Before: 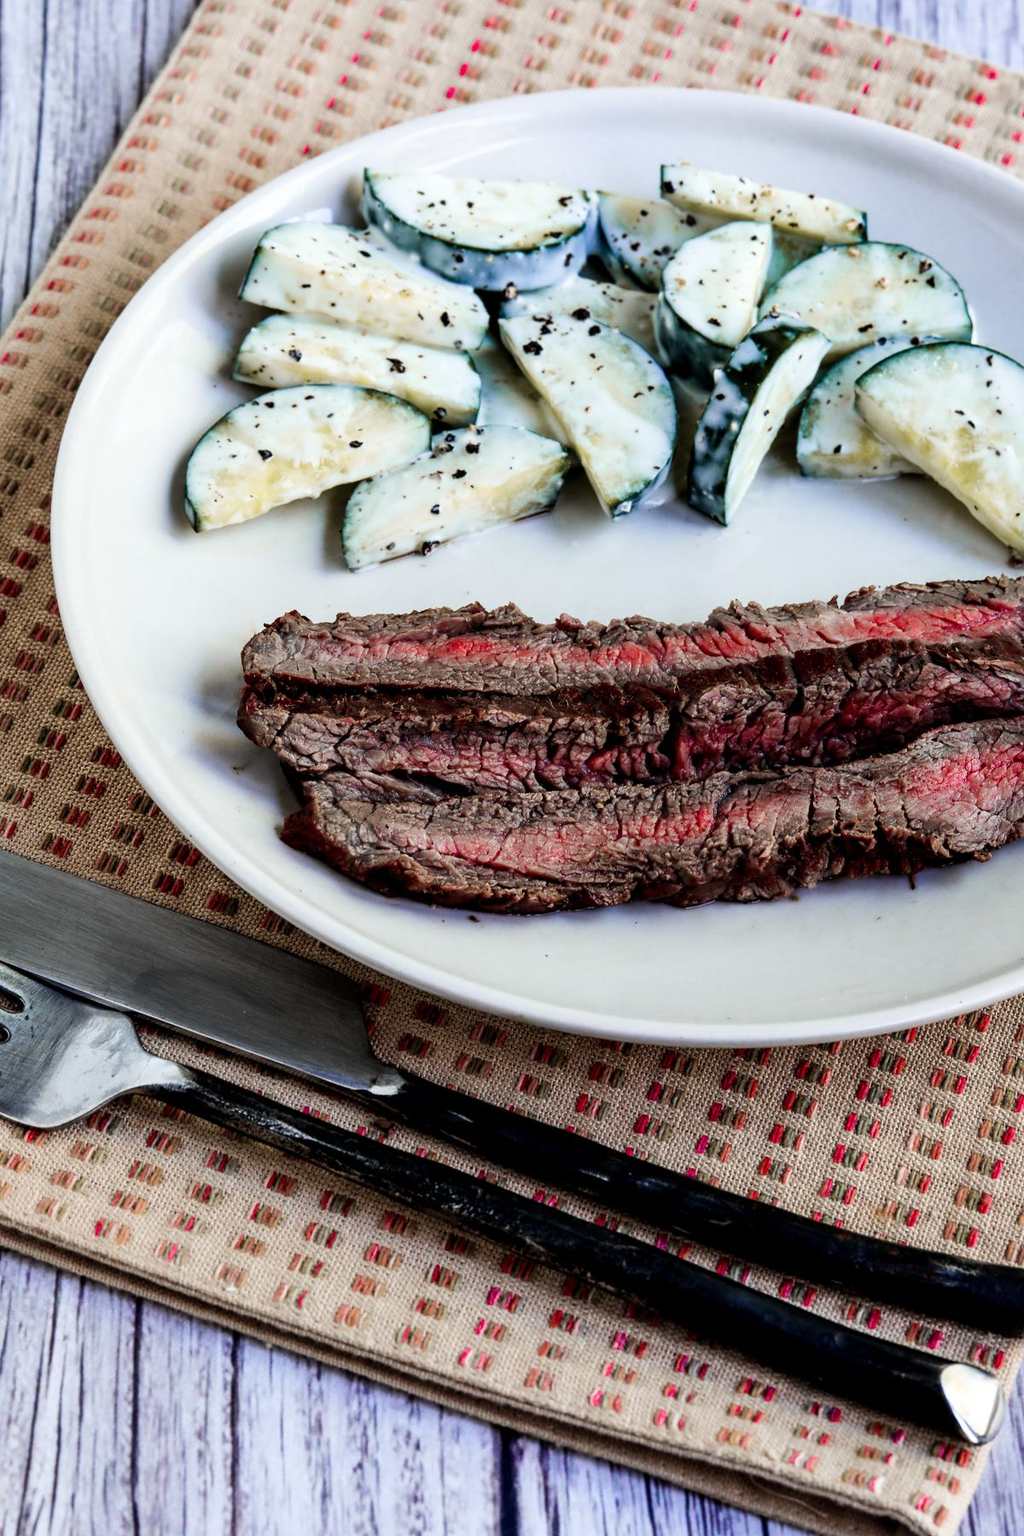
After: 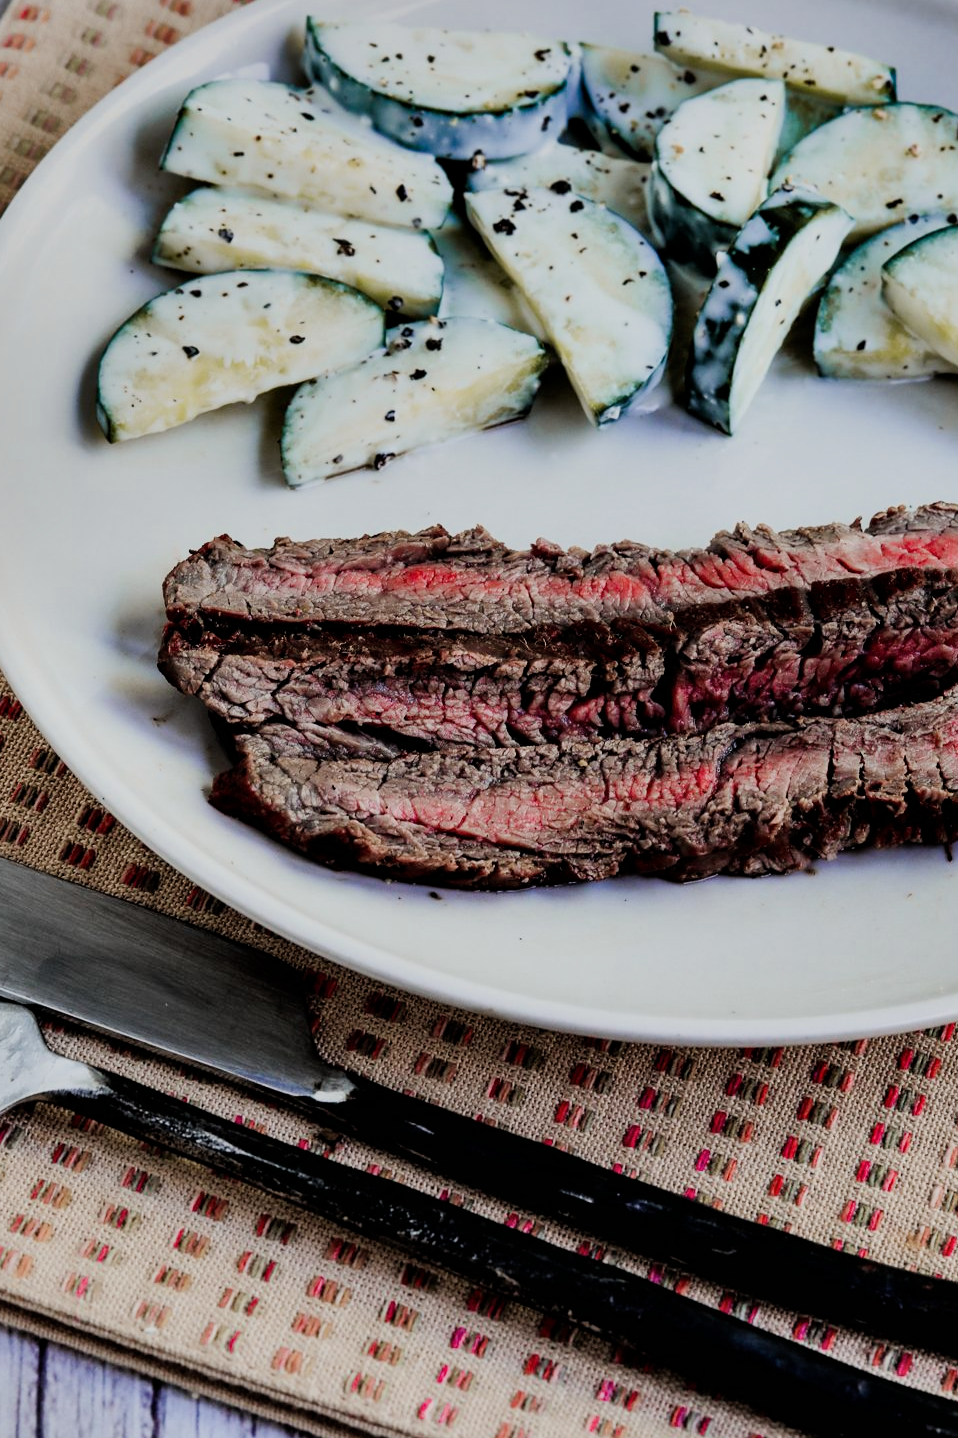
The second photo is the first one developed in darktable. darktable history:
filmic rgb: black relative exposure -7.65 EV, white relative exposure 4.56 EV, hardness 3.61
shadows and highlights: shadows 30.63, highlights -63.22, shadows color adjustment 98%, highlights color adjustment 58.61%, soften with gaussian
crop and rotate: left 10.071%, top 10.071%, right 10.02%, bottom 10.02%
exposure: exposure 0.2 EV, compensate highlight preservation false
